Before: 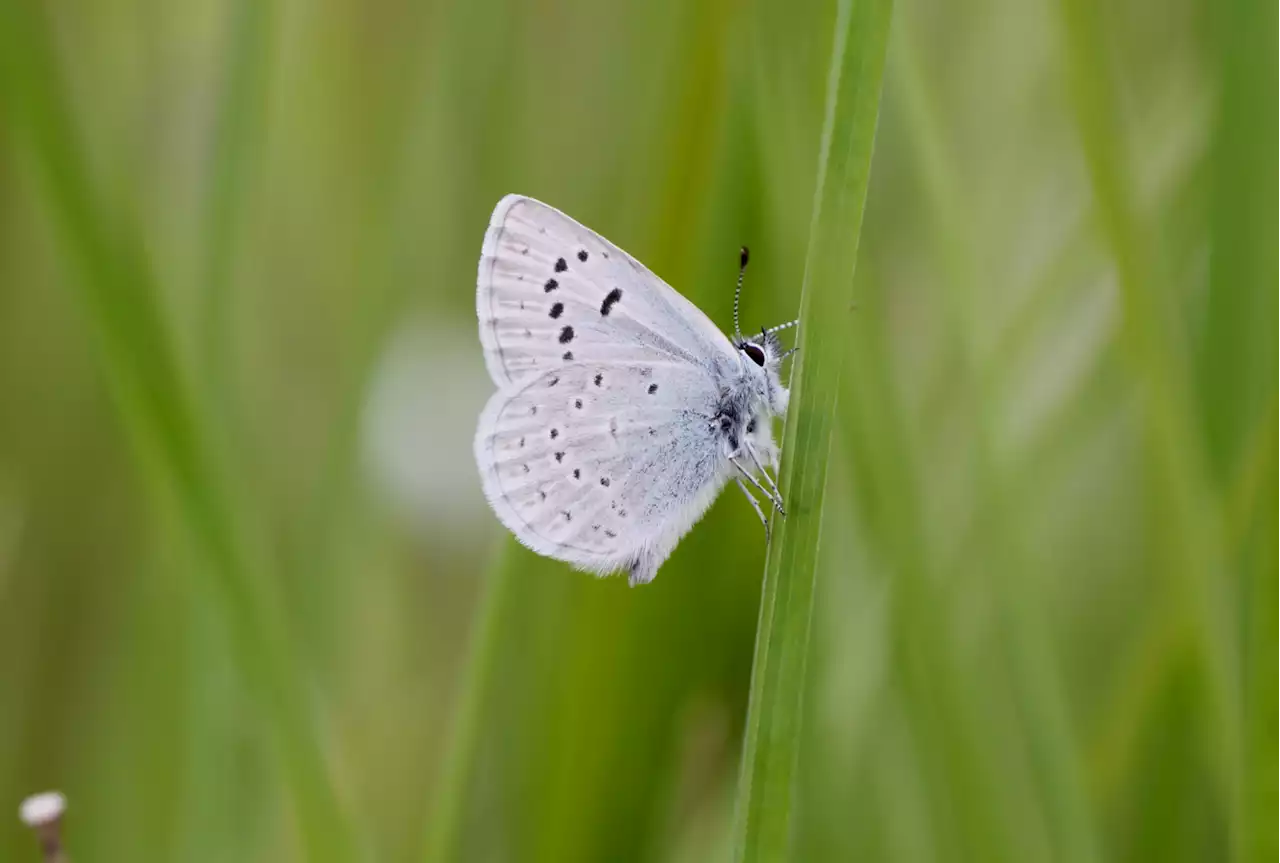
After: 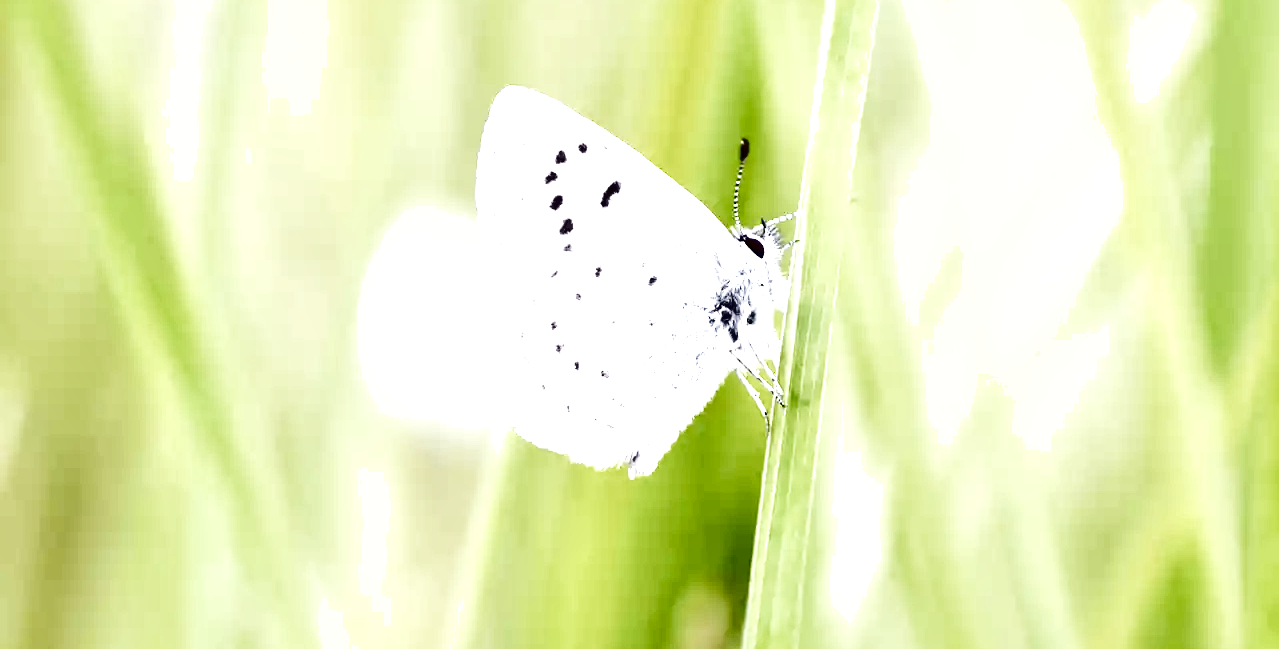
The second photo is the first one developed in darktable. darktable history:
exposure: black level correction 0, exposure 1.103 EV, compensate highlight preservation false
contrast brightness saturation: contrast 0.282
color balance rgb: power › hue 71.46°, linear chroma grading › global chroma -15.75%, perceptual saturation grading › global saturation 15.876%
filmic rgb: middle gray luminance 4.12%, black relative exposure -12.95 EV, white relative exposure 5.02 EV, target black luminance 0%, hardness 5.19, latitude 59.47%, contrast 0.756, highlights saturation mix 5.93%, shadows ↔ highlights balance 25.75%, add noise in highlights 0, preserve chrominance no, color science v3 (2019), use custom middle-gray values true, contrast in highlights soft
shadows and highlights: radius 171.64, shadows 27.57, white point adjustment 3.23, highlights -68.19, highlights color adjustment 39.8%, soften with gaussian
crop and rotate: top 12.568%, bottom 12.222%
local contrast: mode bilateral grid, contrast 19, coarseness 50, detail 149%, midtone range 0.2
